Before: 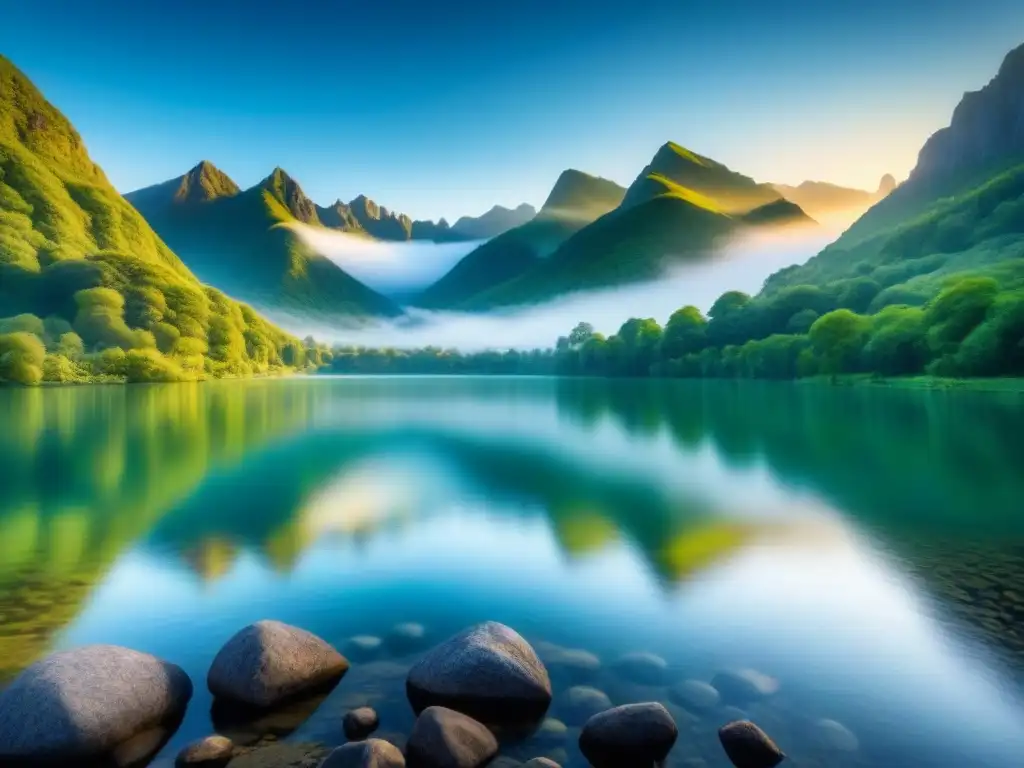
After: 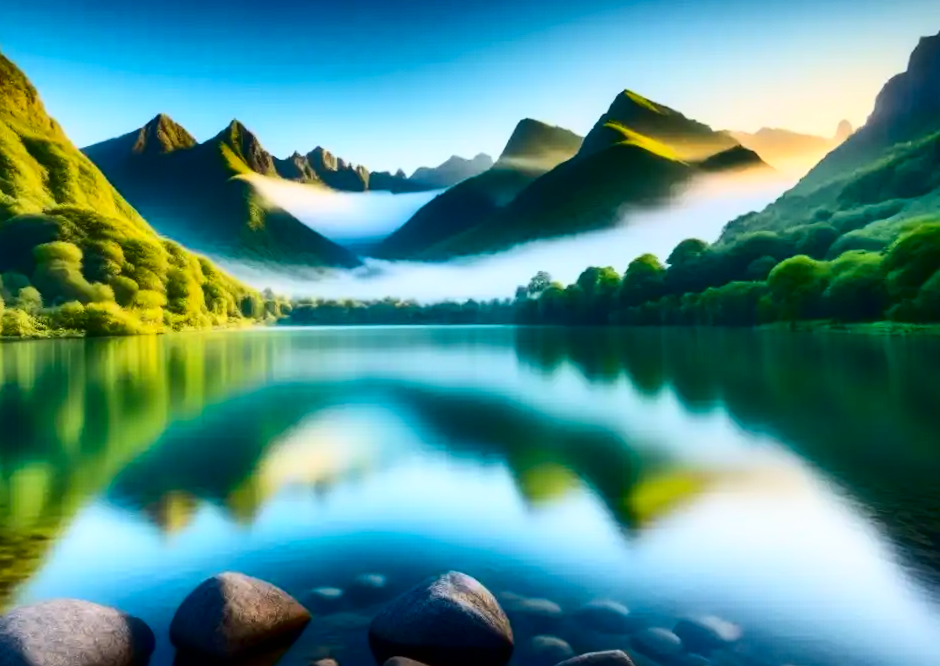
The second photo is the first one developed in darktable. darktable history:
rotate and perspective: rotation -3°, crop left 0.031, crop right 0.968, crop top 0.07, crop bottom 0.93
contrast brightness saturation: contrast 0.32, brightness -0.08, saturation 0.17
crop and rotate: angle -2.38°
